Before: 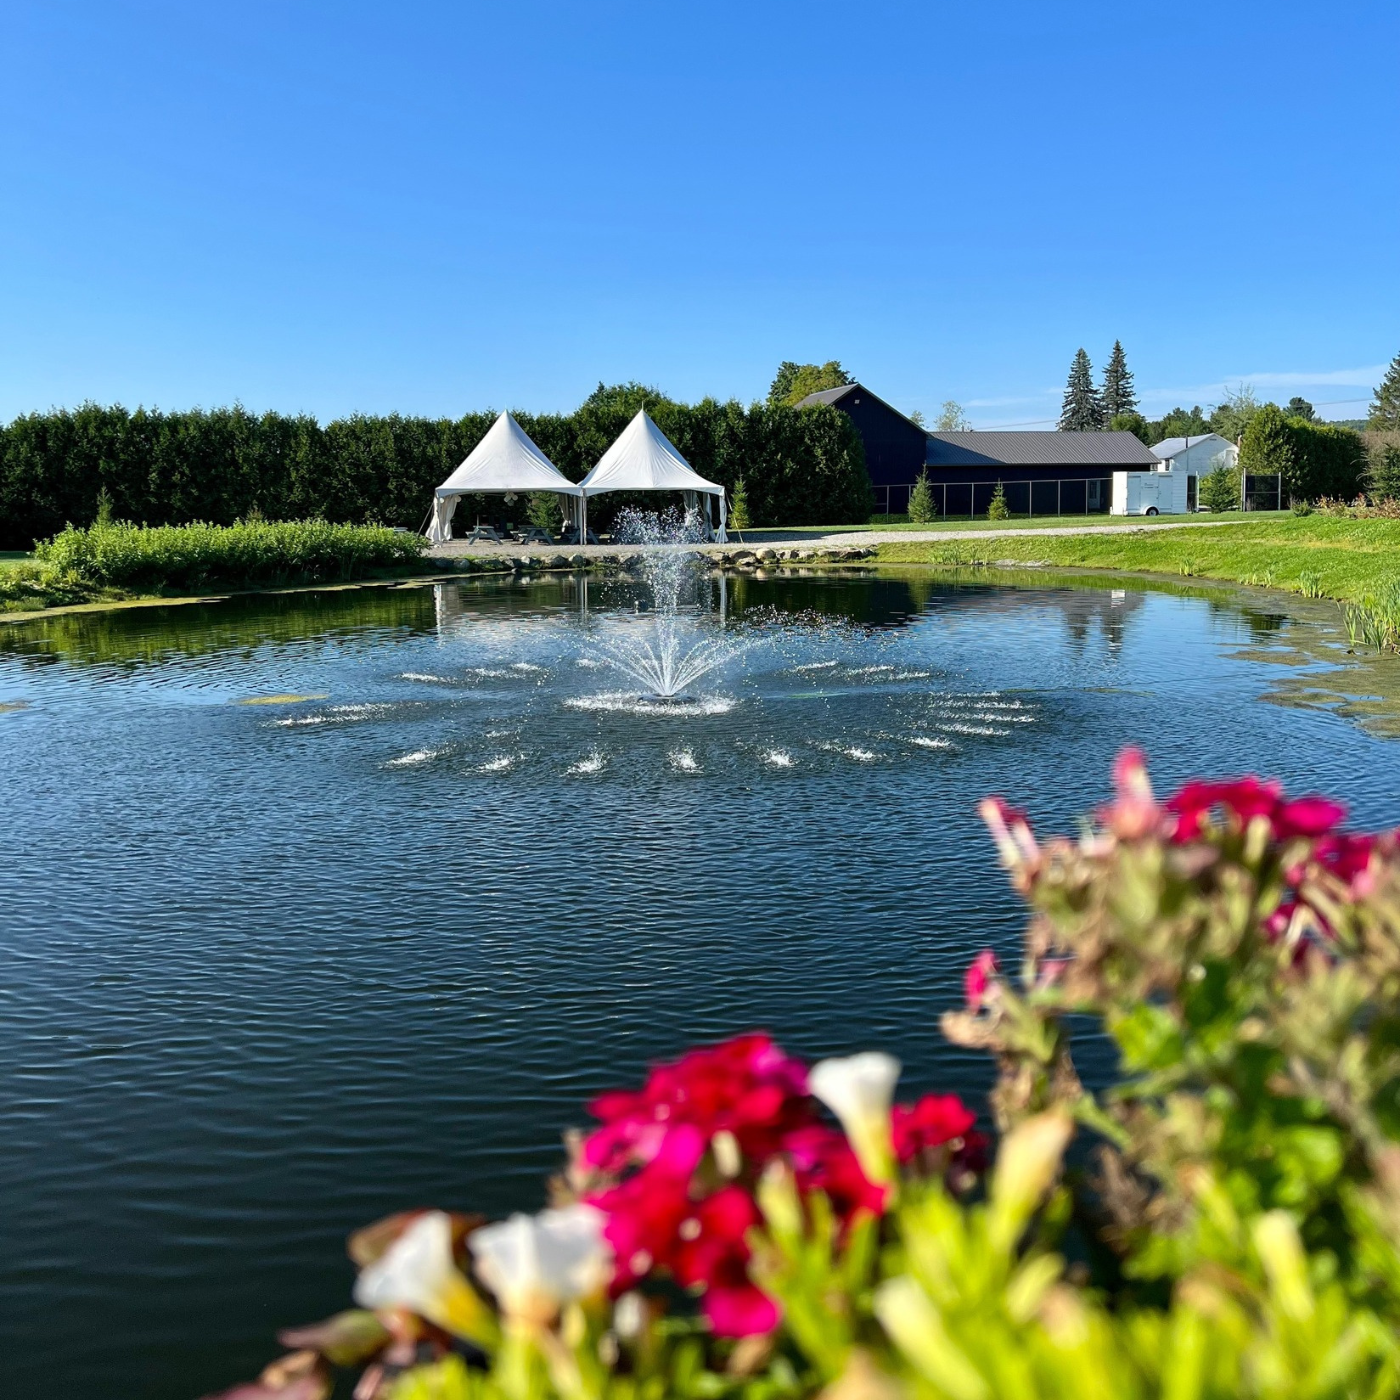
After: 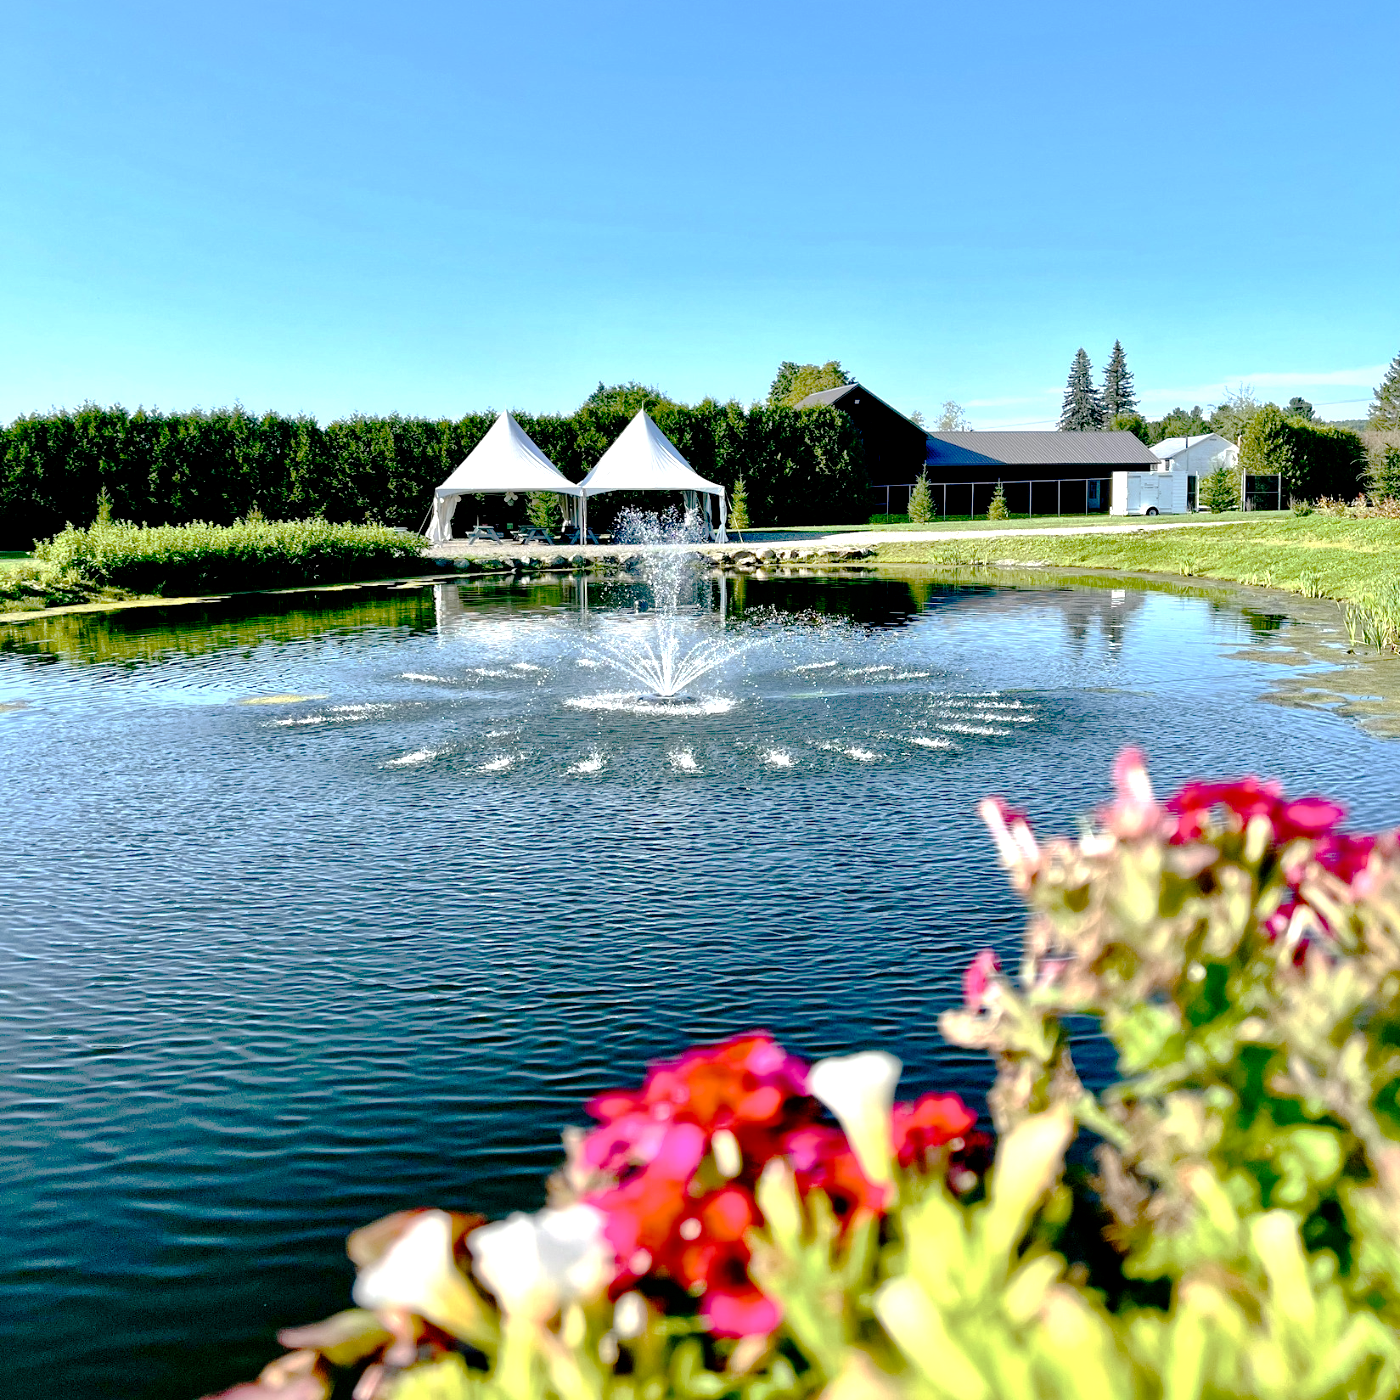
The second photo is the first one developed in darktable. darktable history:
exposure: black level correction 0, exposure 0.703 EV, compensate exposure bias true, compensate highlight preservation false
color balance rgb: global offset › luminance -0.887%, perceptual saturation grading › global saturation 20%, perceptual saturation grading › highlights -25.526%, perceptual saturation grading › shadows 25.118%
local contrast: mode bilateral grid, contrast 49, coarseness 49, detail 150%, midtone range 0.2
tone curve: curves: ch0 [(0, 0) (0.003, 0.019) (0.011, 0.019) (0.025, 0.023) (0.044, 0.032) (0.069, 0.046) (0.1, 0.073) (0.136, 0.129) (0.177, 0.207) (0.224, 0.295) (0.277, 0.394) (0.335, 0.48) (0.399, 0.524) (0.468, 0.575) (0.543, 0.628) (0.623, 0.684) (0.709, 0.739) (0.801, 0.808) (0.898, 0.9) (1, 1)], preserve colors none
